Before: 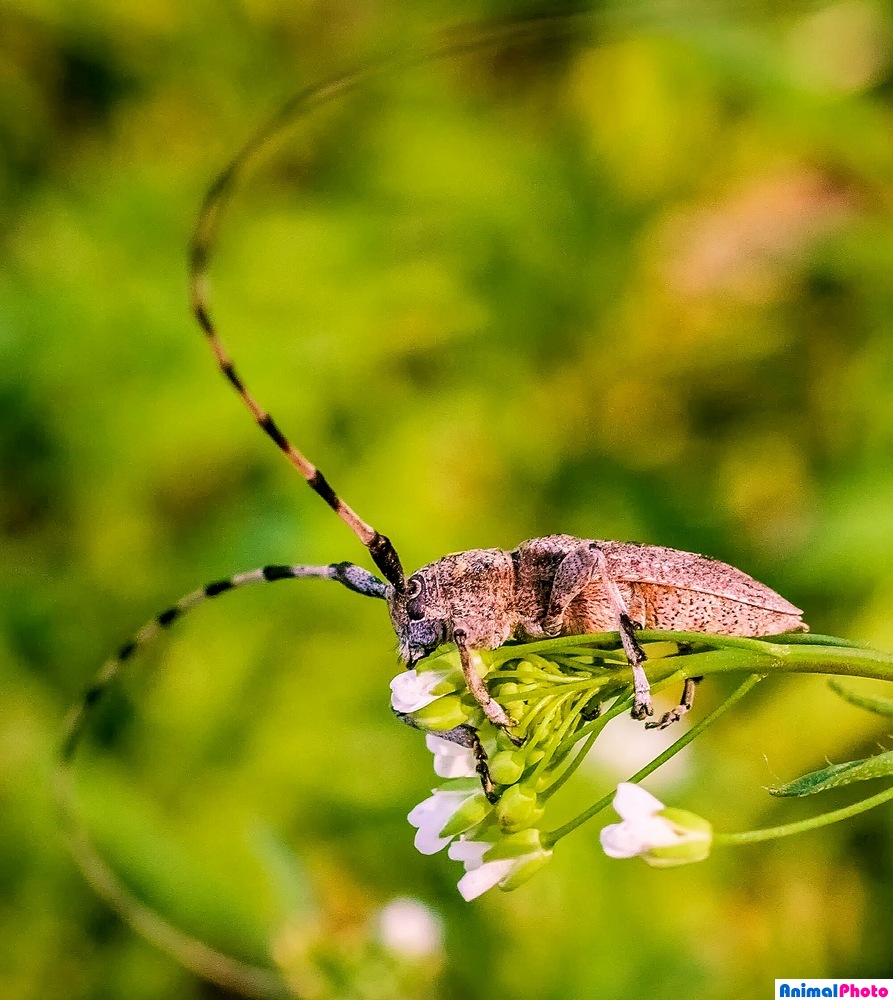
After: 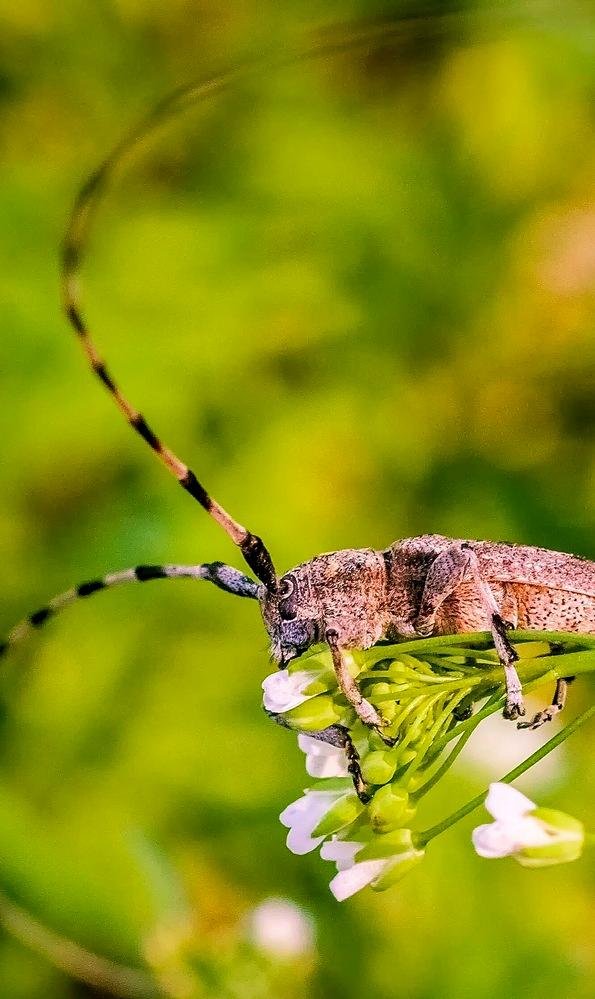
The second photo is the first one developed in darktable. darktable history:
crop and rotate: left 14.385%, right 18.948%
haze removal: compatibility mode true, adaptive false
